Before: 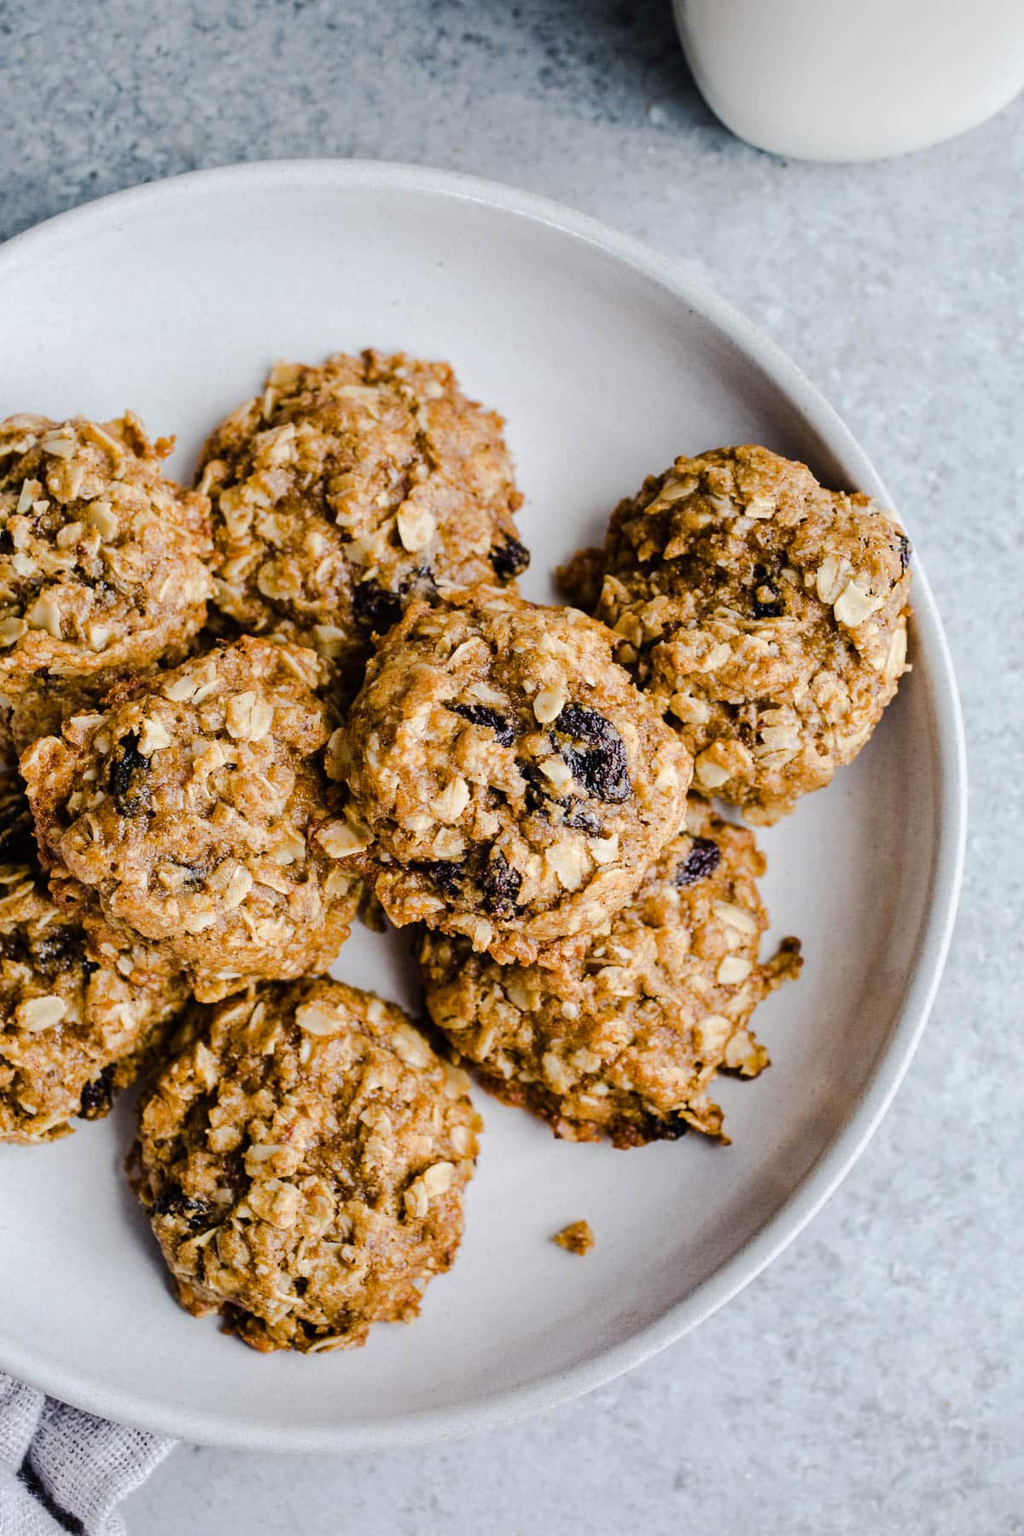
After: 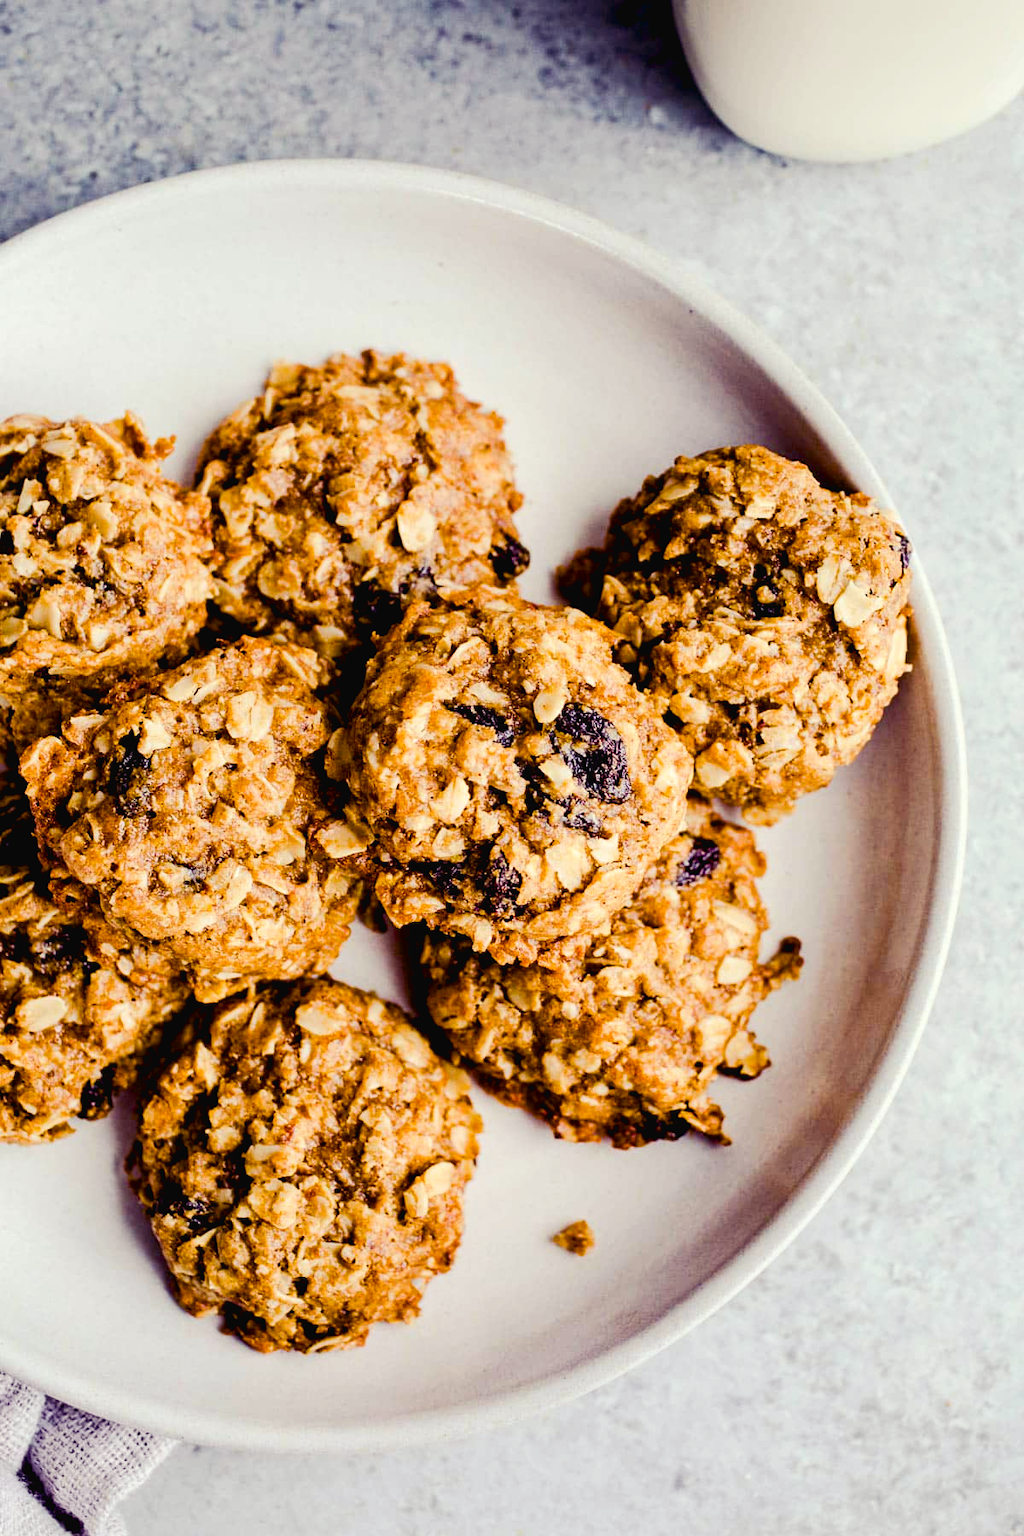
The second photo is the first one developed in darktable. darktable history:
exposure: compensate highlight preservation false
white balance: emerald 1
color balance rgb: shadows lift › luminance -21.66%, shadows lift › chroma 8.98%, shadows lift › hue 283.37°, power › chroma 1.05%, power › hue 25.59°, highlights gain › luminance 6.08%, highlights gain › chroma 2.55%, highlights gain › hue 90°, global offset › luminance -0.87%, perceptual saturation grading › global saturation 25%, perceptual saturation grading › highlights -28.39%, perceptual saturation grading › shadows 33.98%
tone curve: curves: ch0 [(0.016, 0.023) (0.248, 0.252) (0.732, 0.797) (1, 1)], color space Lab, linked channels, preserve colors none
